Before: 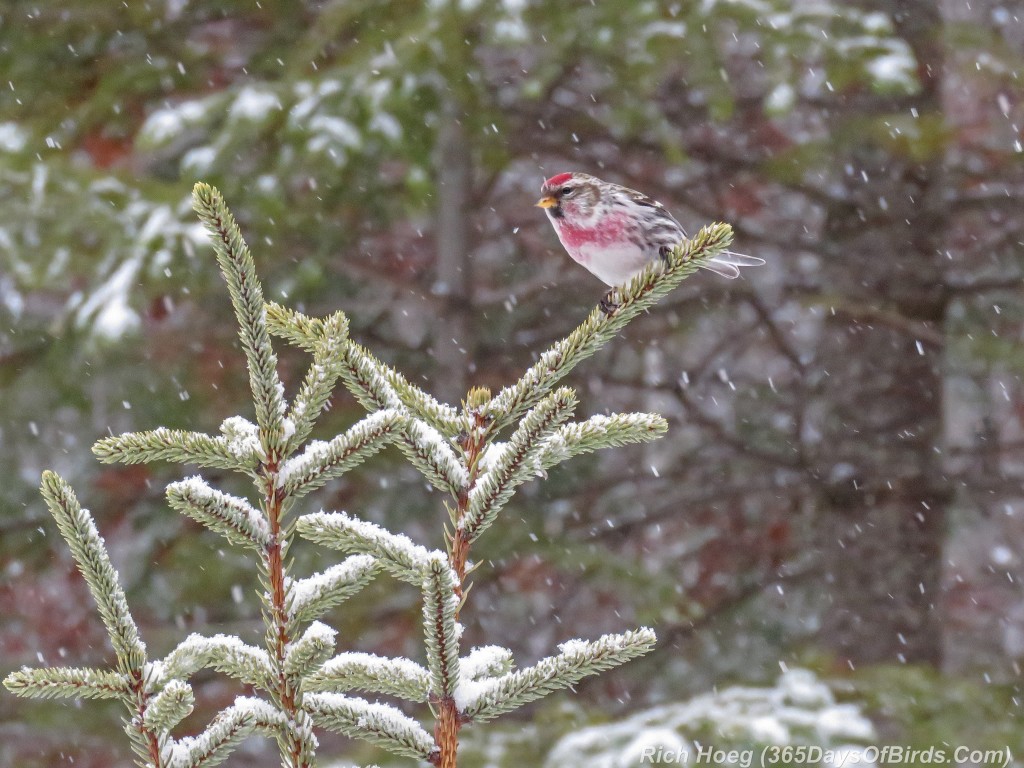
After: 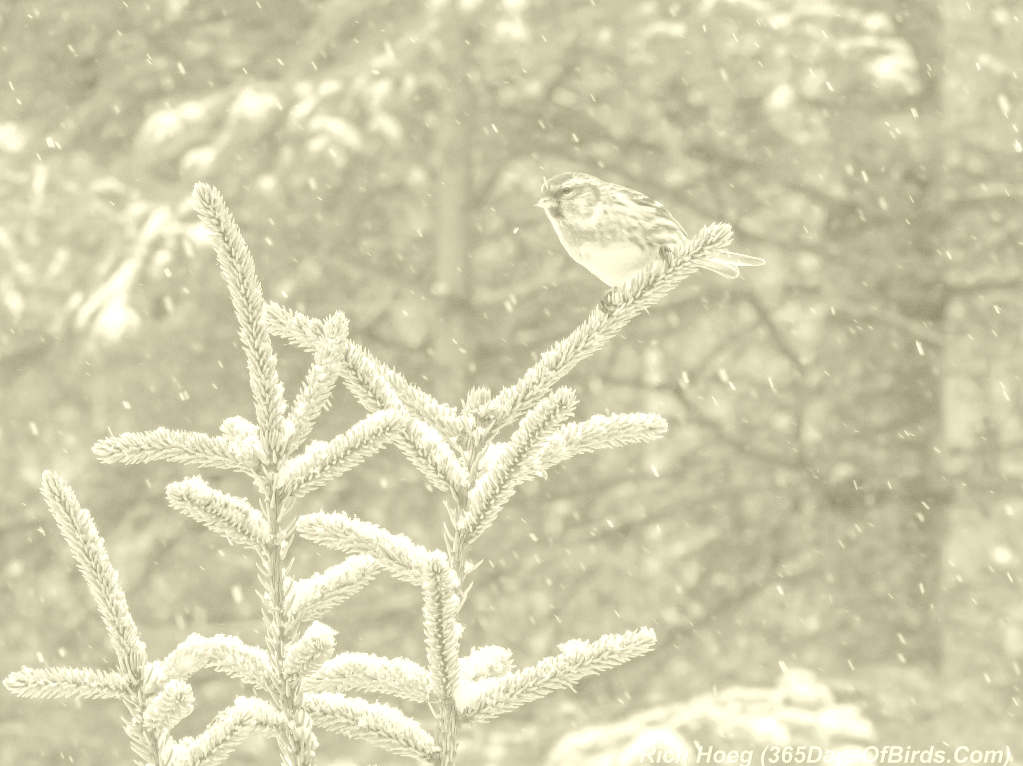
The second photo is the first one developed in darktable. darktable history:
local contrast: on, module defaults
crop: top 0.05%, bottom 0.098%
rgb levels: levels [[0.01, 0.419, 0.839], [0, 0.5, 1], [0, 0.5, 1]]
colorize: hue 43.2°, saturation 40%, version 1
